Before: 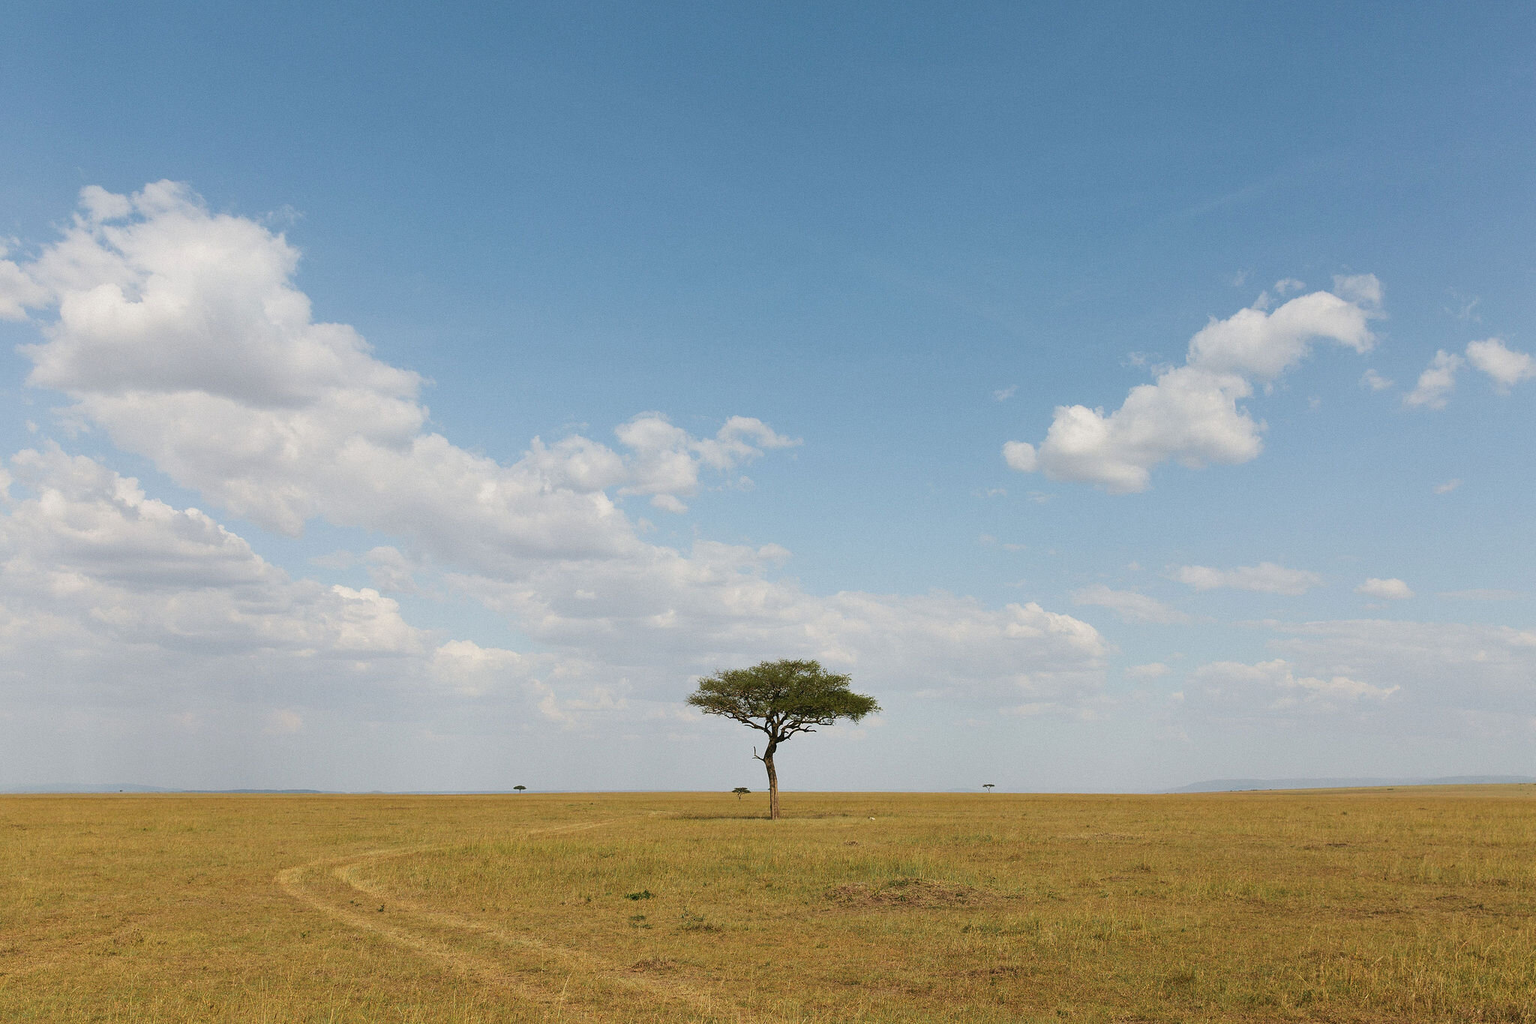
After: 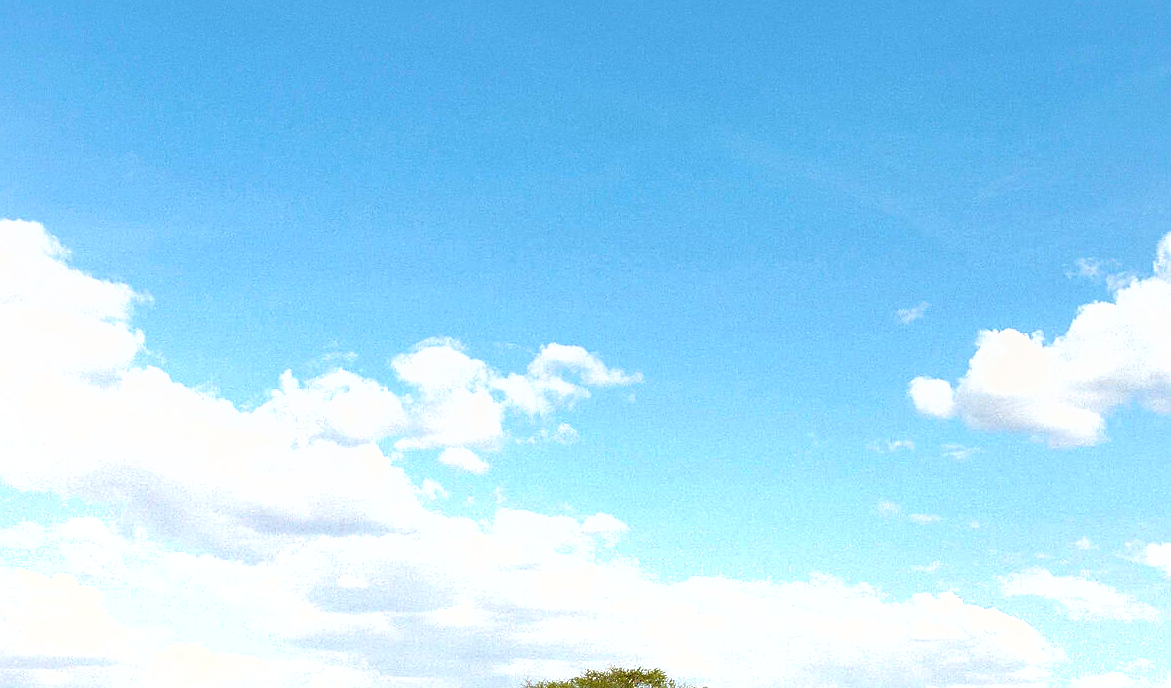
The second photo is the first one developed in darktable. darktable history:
crop: left 20.932%, top 15.471%, right 21.848%, bottom 34.081%
shadows and highlights: on, module defaults
sharpen: on, module defaults
color balance rgb: perceptual saturation grading › global saturation 25%, global vibrance 20%
tone equalizer: on, module defaults
exposure: exposure 0.999 EV, compensate highlight preservation false
local contrast: mode bilateral grid, contrast 100, coarseness 100, detail 91%, midtone range 0.2
